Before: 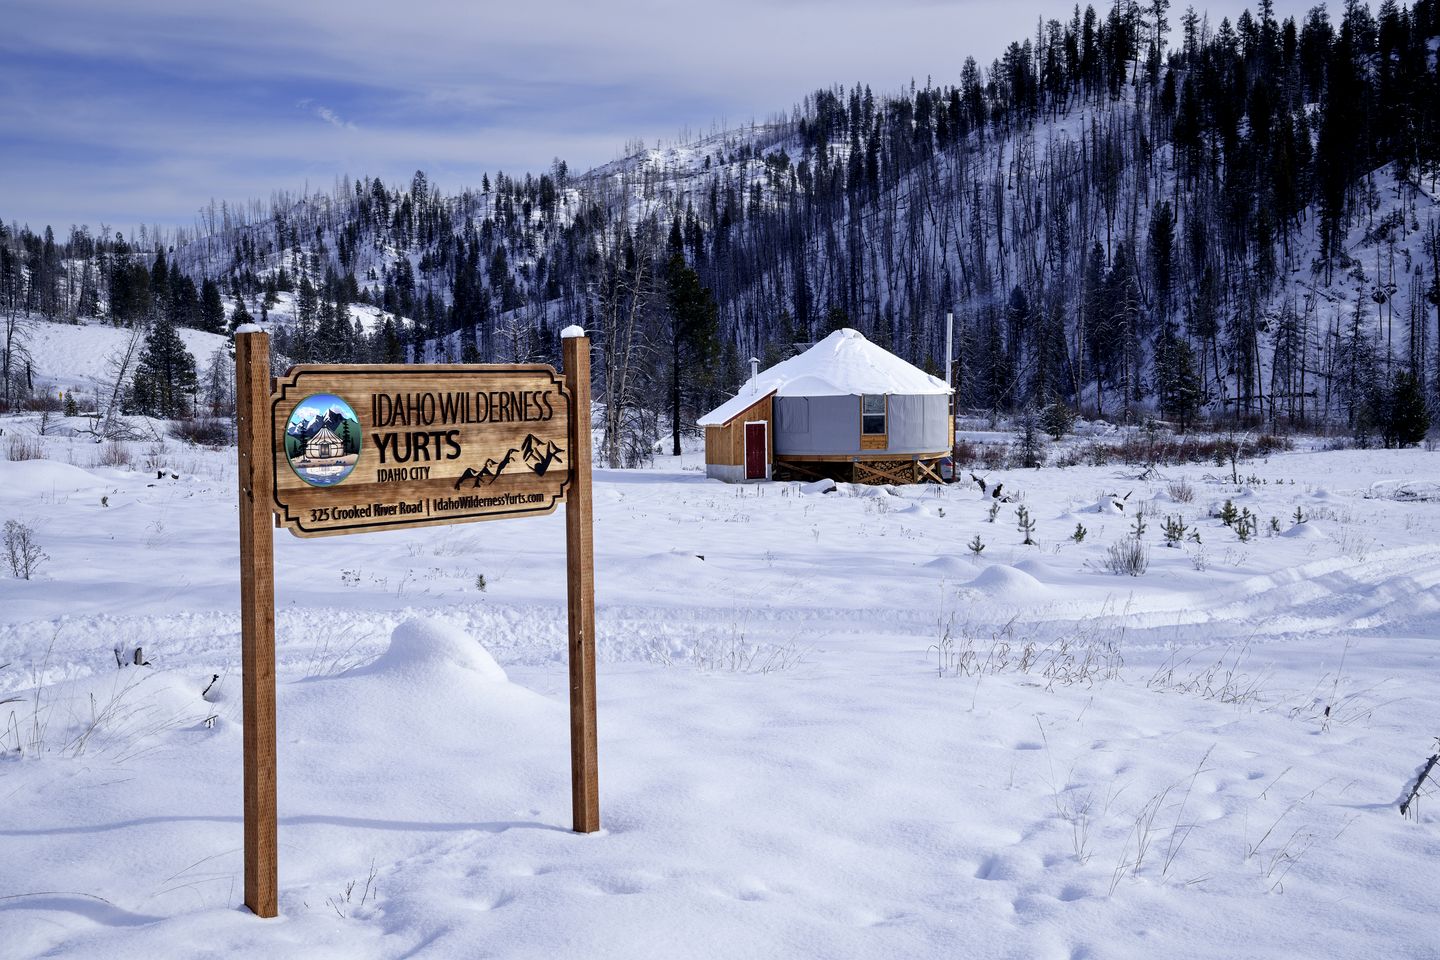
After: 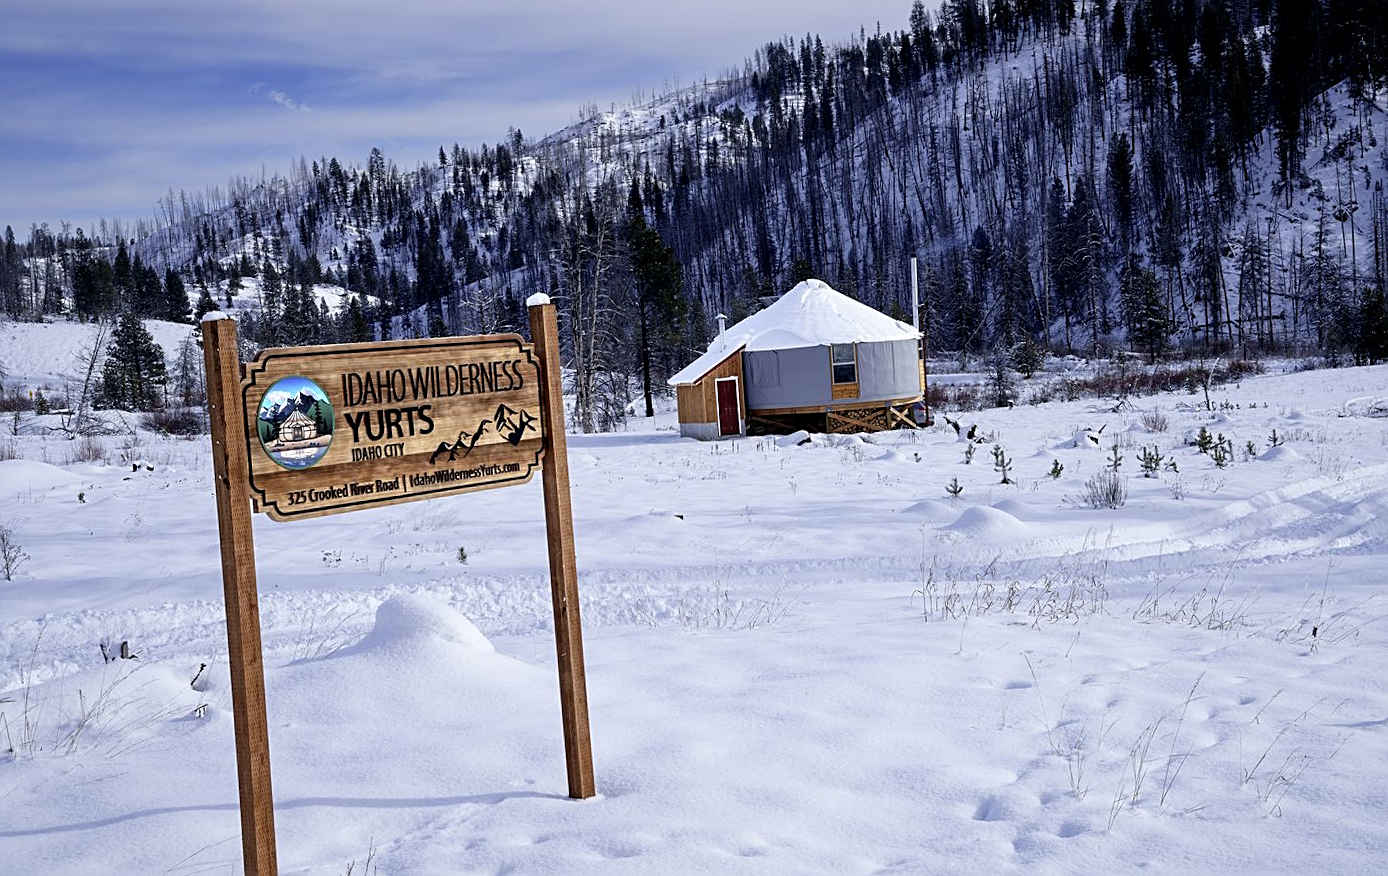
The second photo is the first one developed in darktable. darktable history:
rotate and perspective: rotation -3.52°, crop left 0.036, crop right 0.964, crop top 0.081, crop bottom 0.919
sharpen: on, module defaults
